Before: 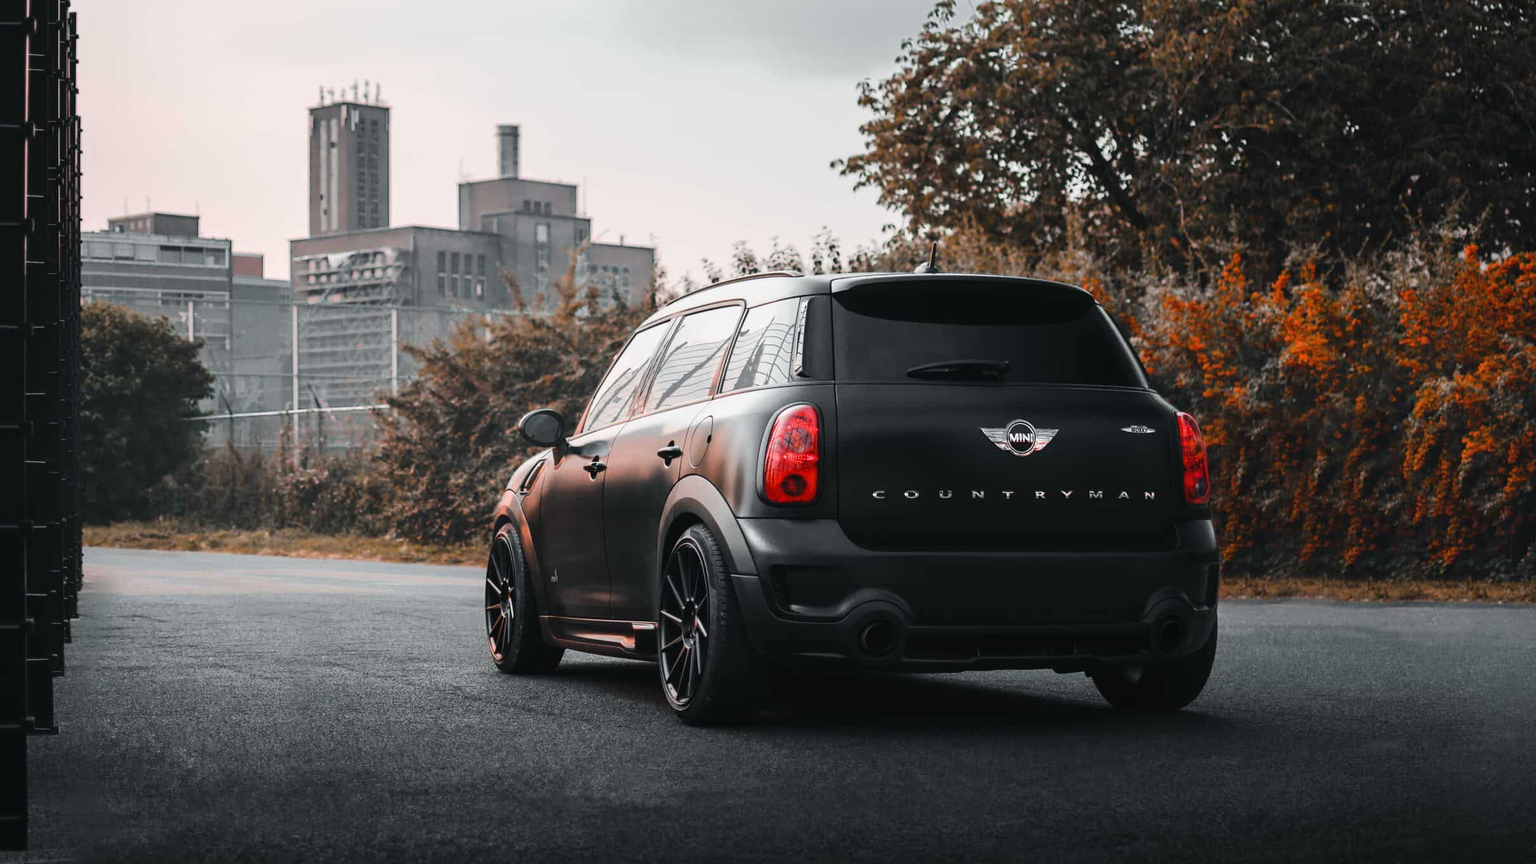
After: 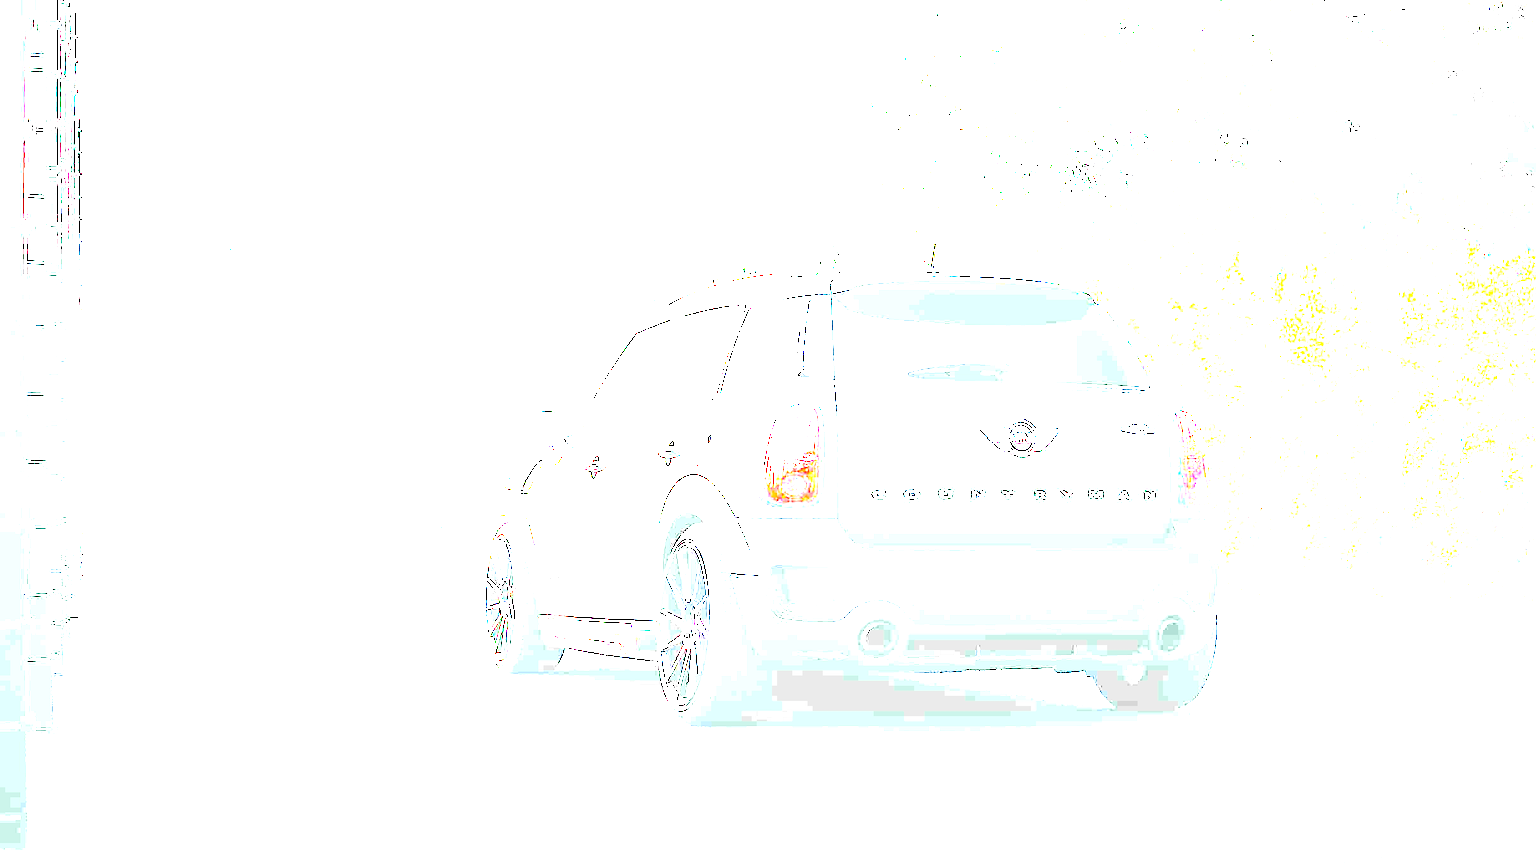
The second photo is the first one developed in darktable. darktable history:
exposure: exposure 7.952 EV, compensate highlight preservation false
